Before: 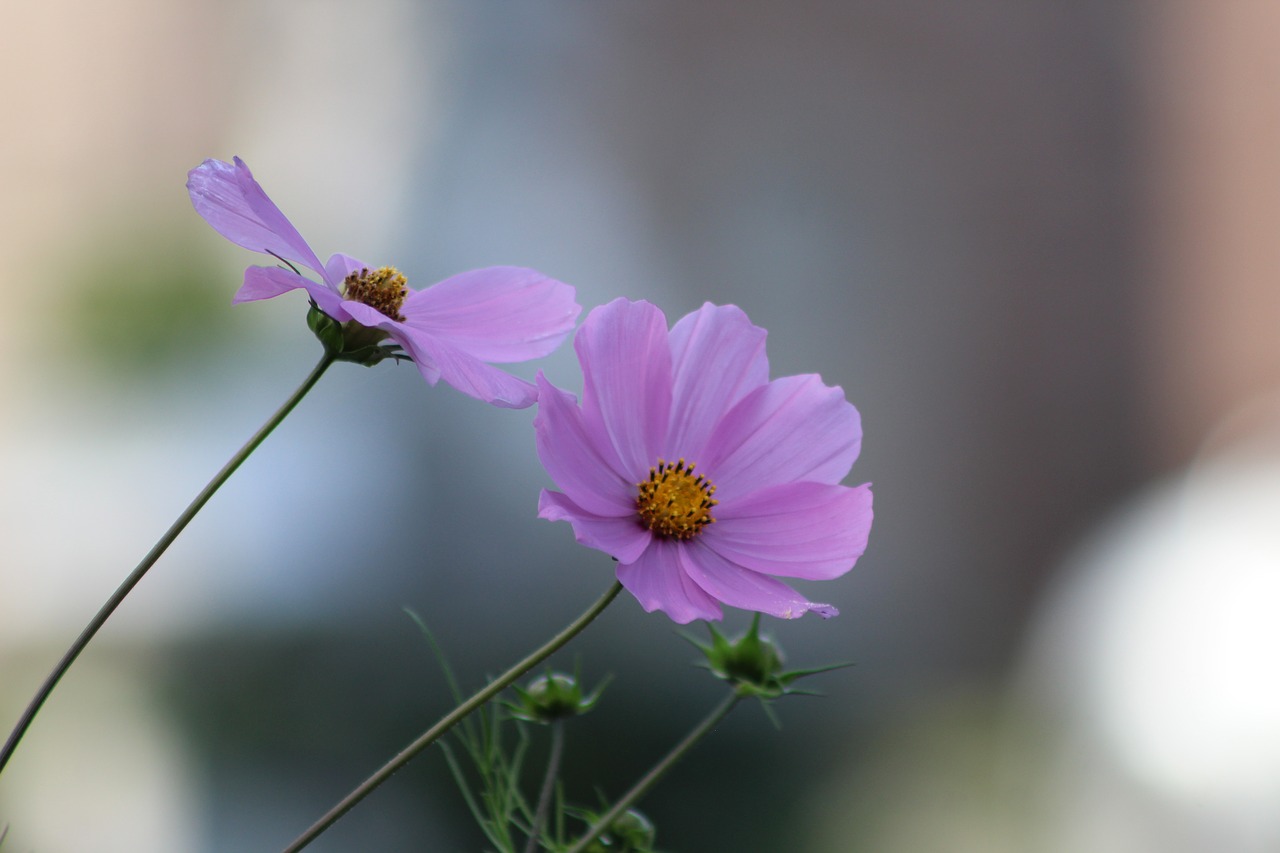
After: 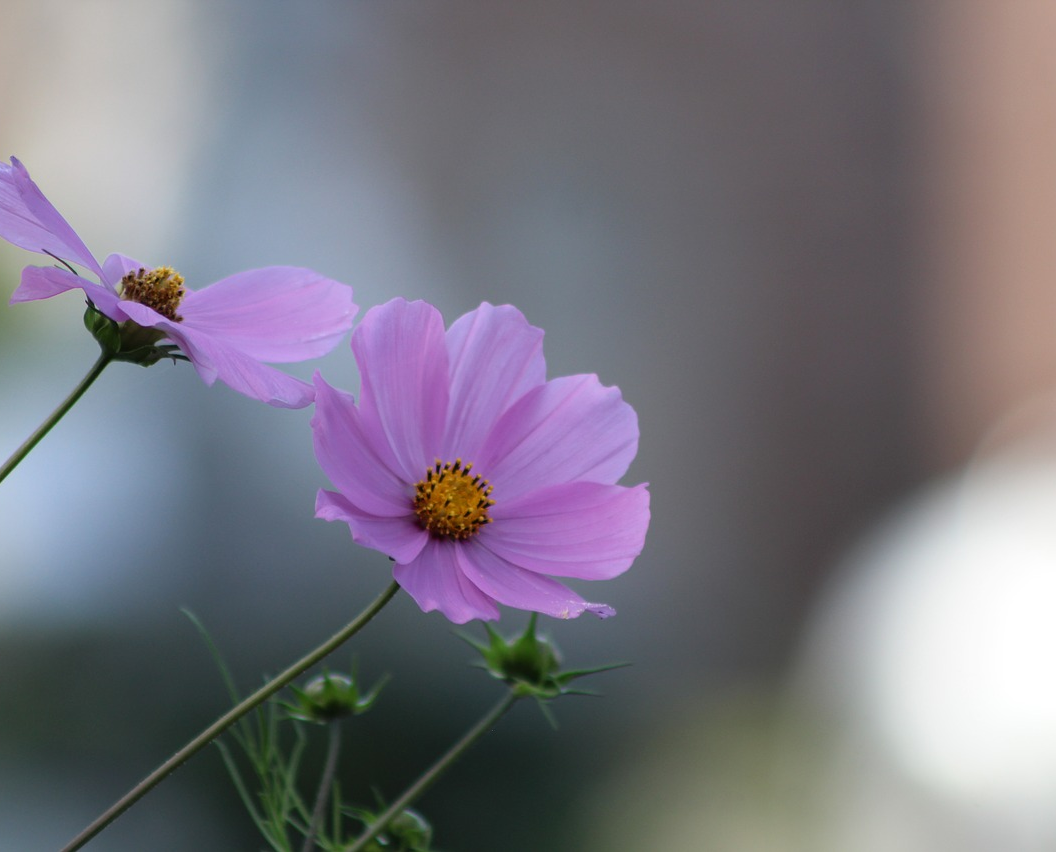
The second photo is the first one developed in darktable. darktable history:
crop: left 17.427%, bottom 0.023%
tone curve: color space Lab, independent channels, preserve colors none
